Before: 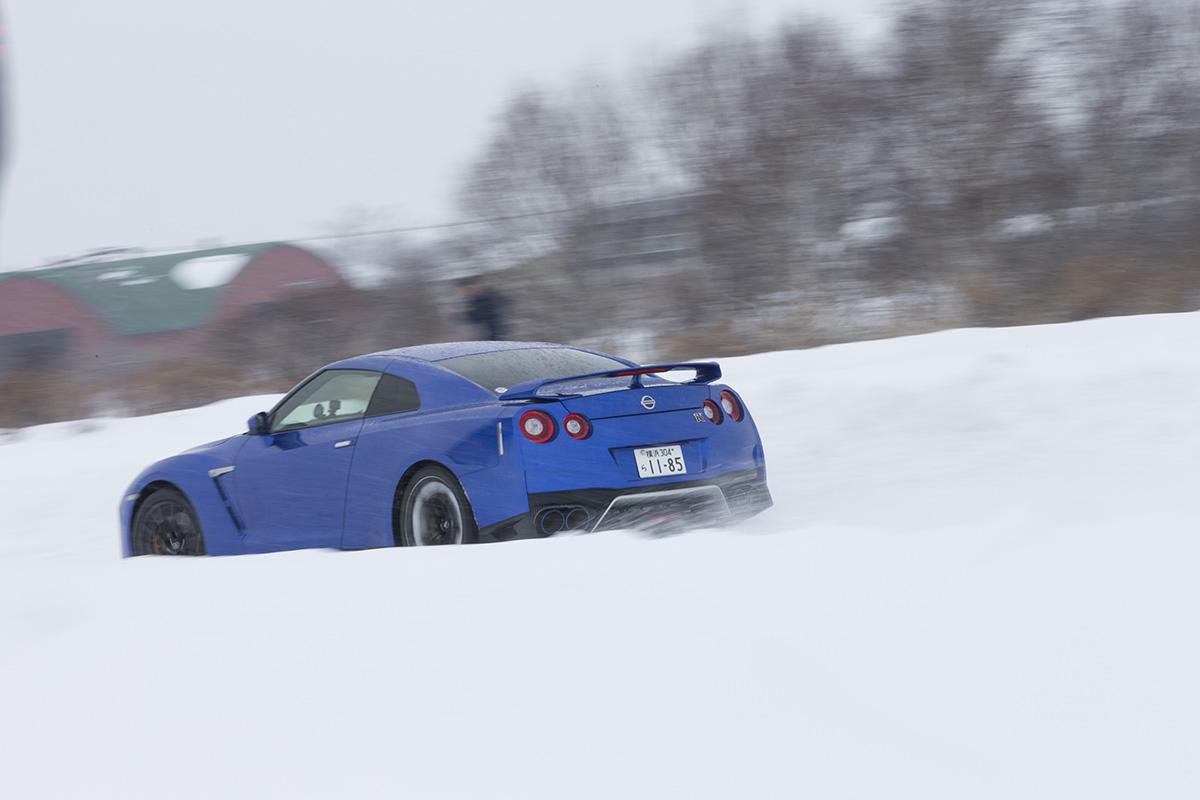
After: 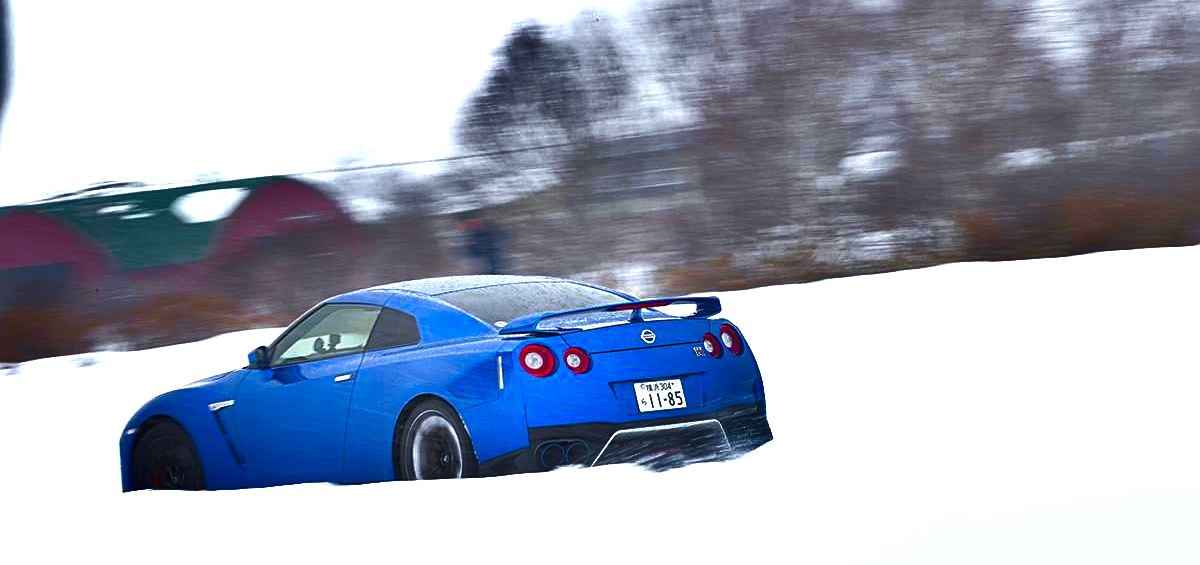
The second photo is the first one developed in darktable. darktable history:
sharpen: on, module defaults
exposure: black level correction 0, exposure 0.5 EV, compensate highlight preservation false
crop and rotate: top 8.269%, bottom 21.014%
color zones: curves: ch0 [(0, 0.466) (0.128, 0.466) (0.25, 0.5) (0.375, 0.456) (0.5, 0.5) (0.625, 0.5) (0.737, 0.652) (0.875, 0.5)]; ch1 [(0, 0.603) (0.125, 0.618) (0.261, 0.348) (0.372, 0.353) (0.497, 0.363) (0.611, 0.45) (0.731, 0.427) (0.875, 0.518) (0.998, 0.652)]; ch2 [(0, 0.559) (0.125, 0.451) (0.253, 0.564) (0.37, 0.578) (0.5, 0.466) (0.625, 0.471) (0.731, 0.471) (0.88, 0.485)]
shadows and highlights: shadows 19.69, highlights -84.6, soften with gaussian
color balance rgb: perceptual saturation grading › global saturation 29.929%, perceptual brilliance grading › highlights 2.498%, global vibrance 59.715%
